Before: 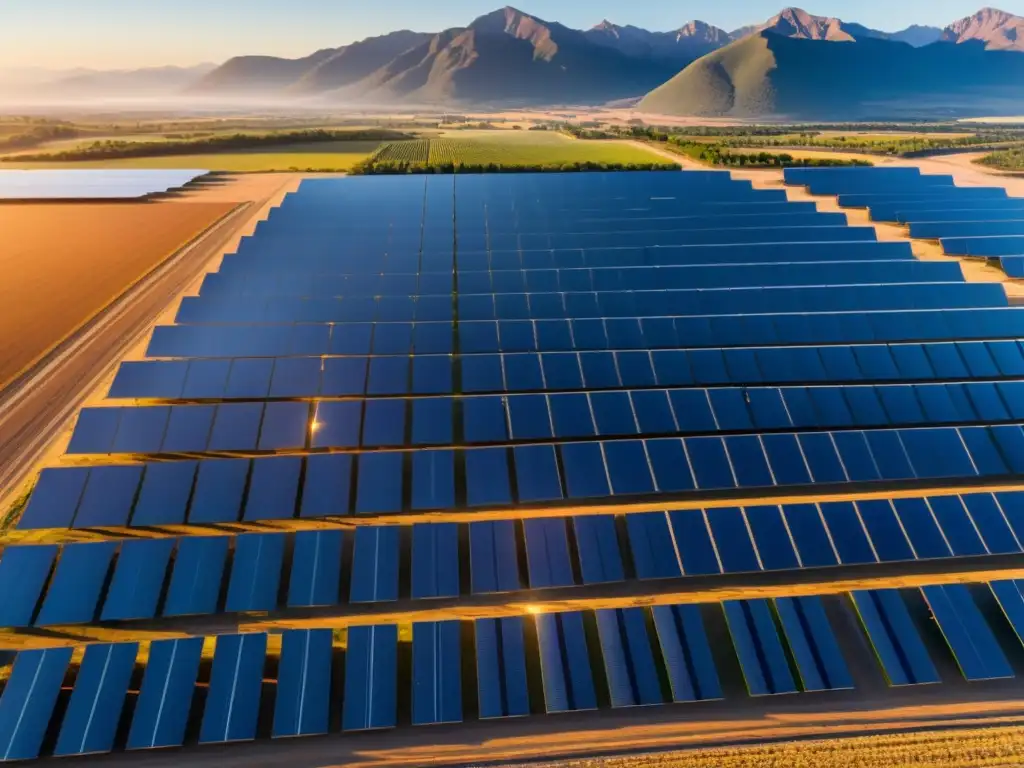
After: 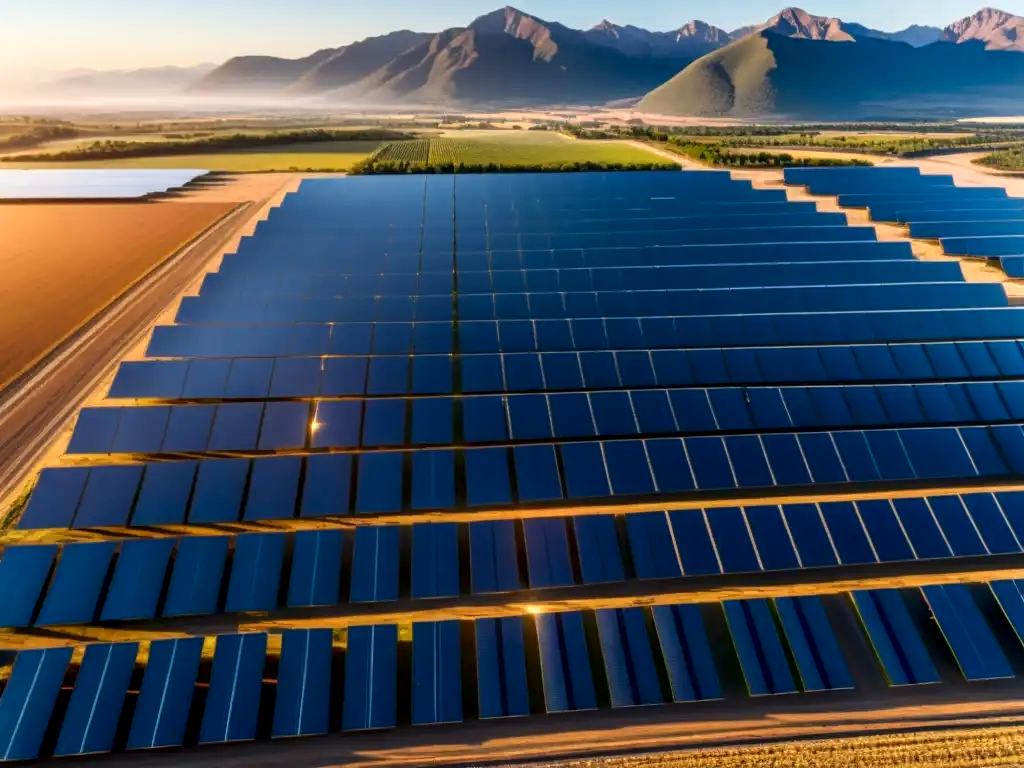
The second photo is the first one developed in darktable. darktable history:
local contrast: on, module defaults
shadows and highlights: shadows -62.32, white point adjustment -5.22, highlights 61.59
